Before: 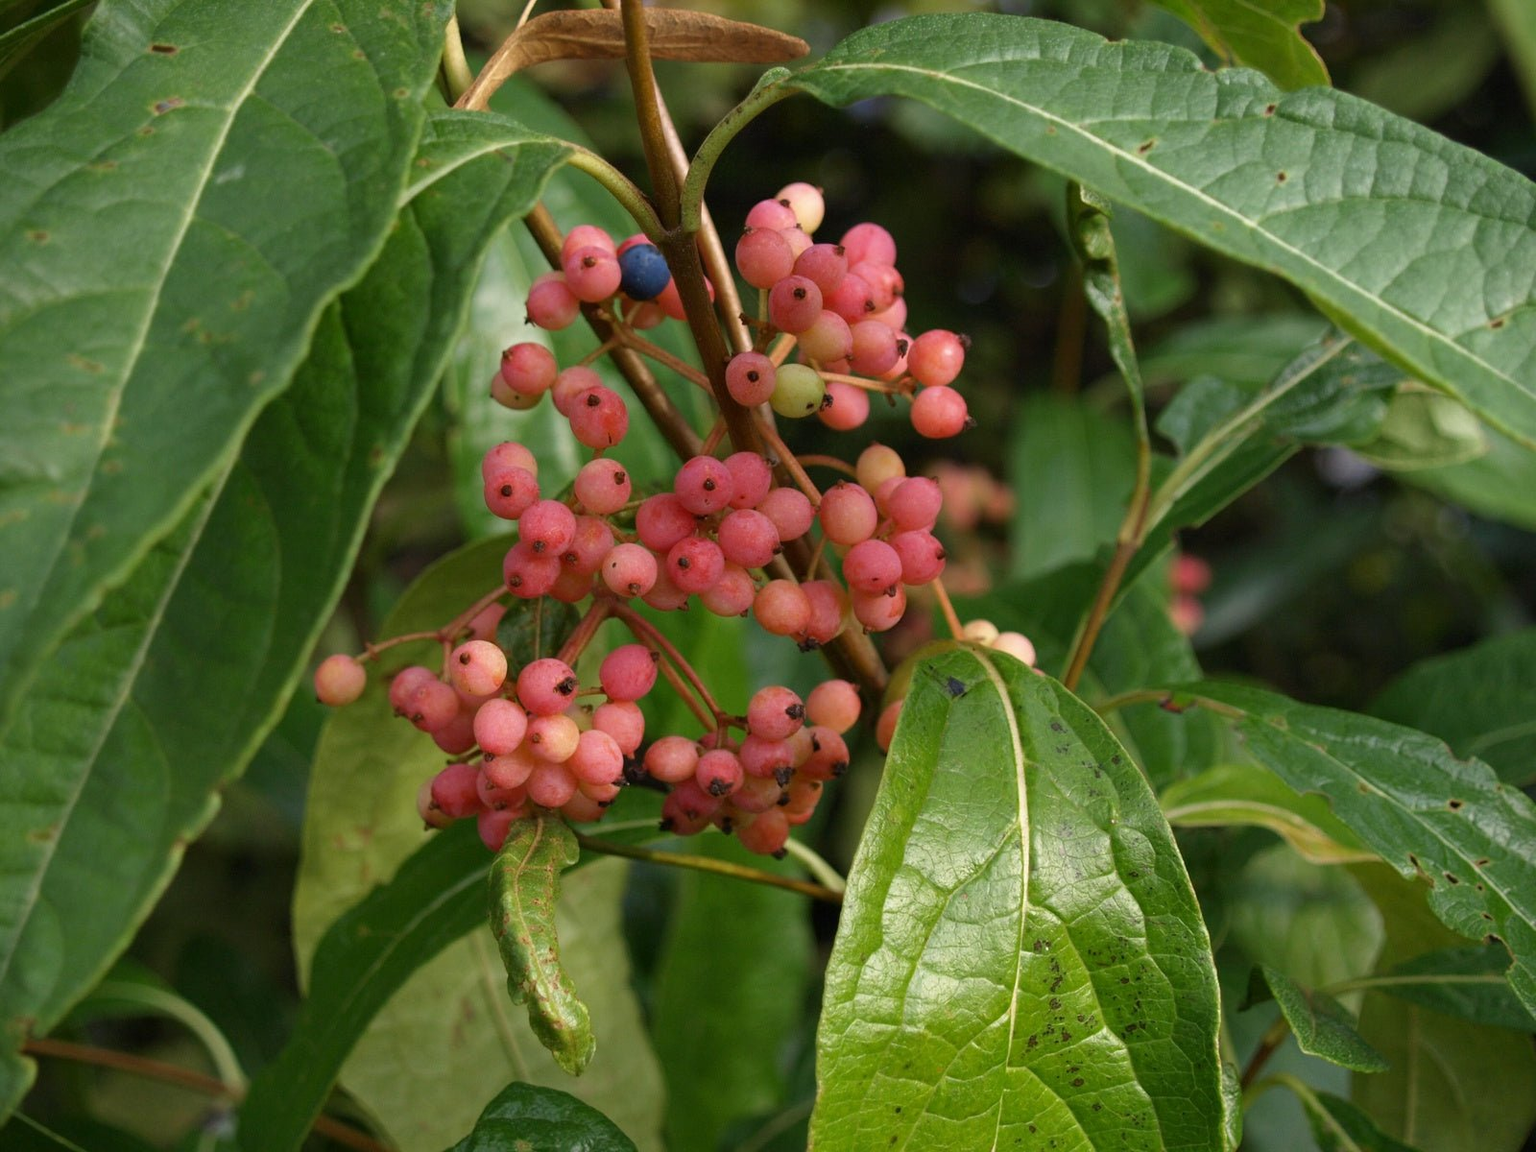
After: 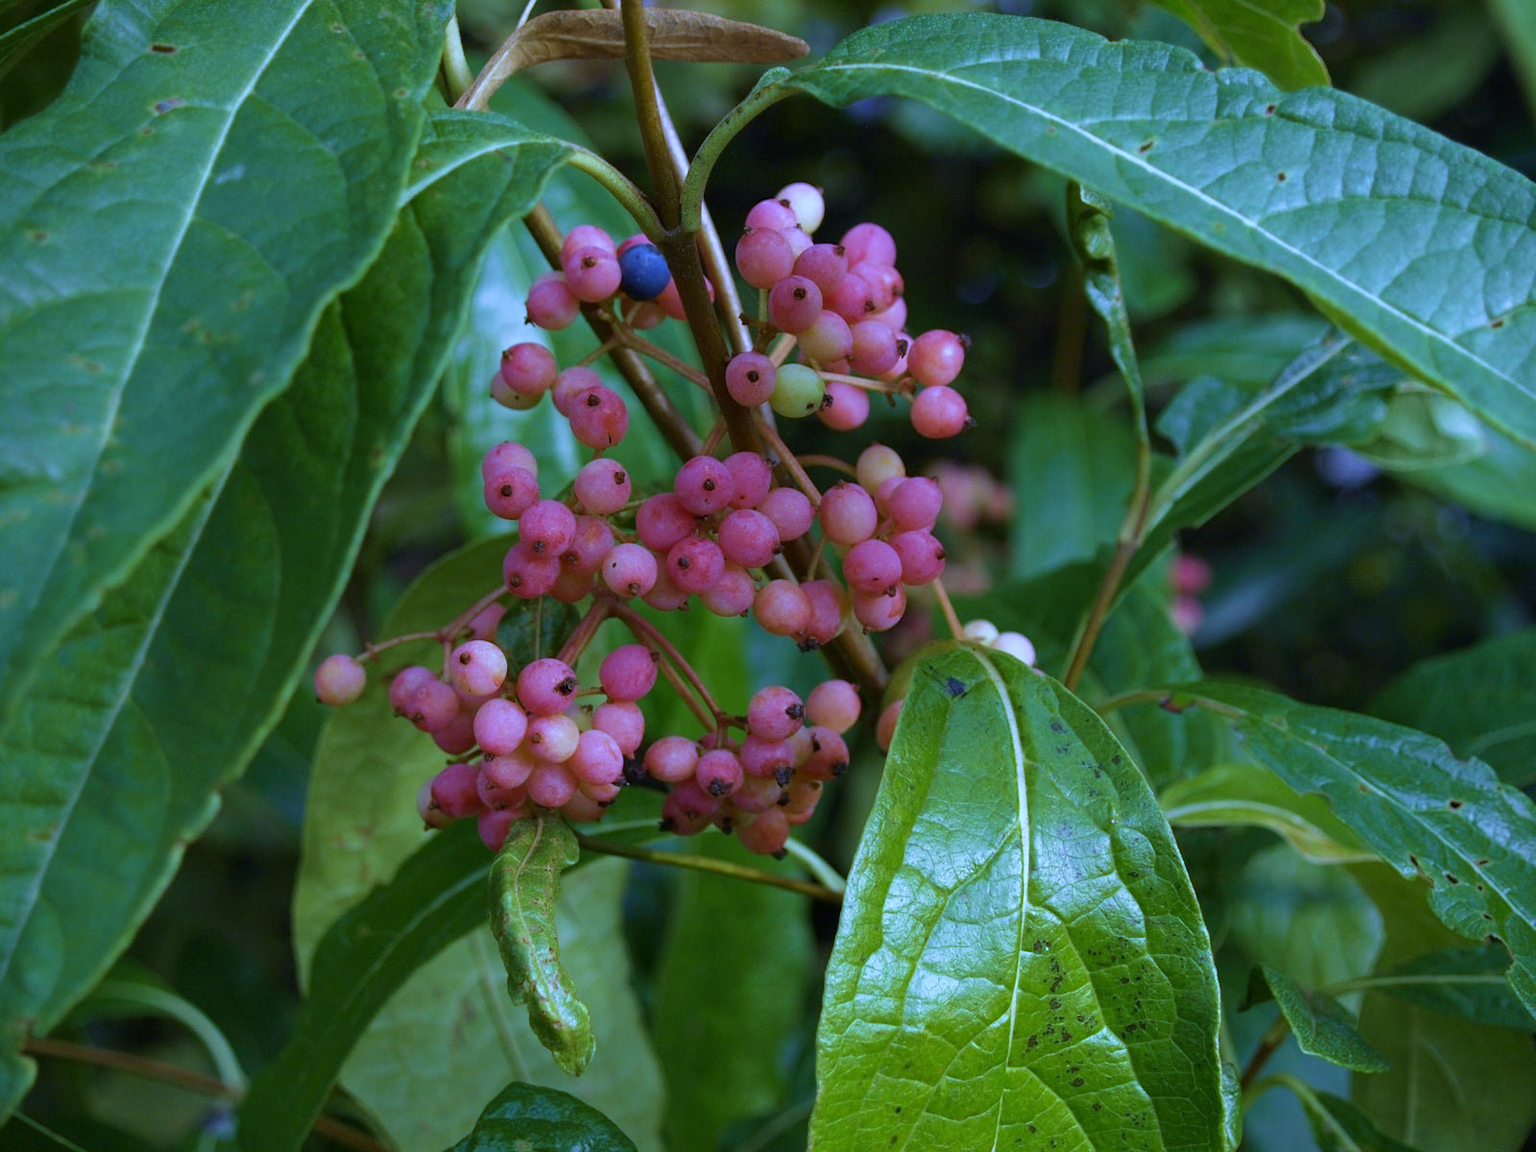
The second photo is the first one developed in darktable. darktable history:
white balance: red 0.766, blue 1.537
velvia: on, module defaults
exposure: exposure -0.048 EV, compensate highlight preservation false
